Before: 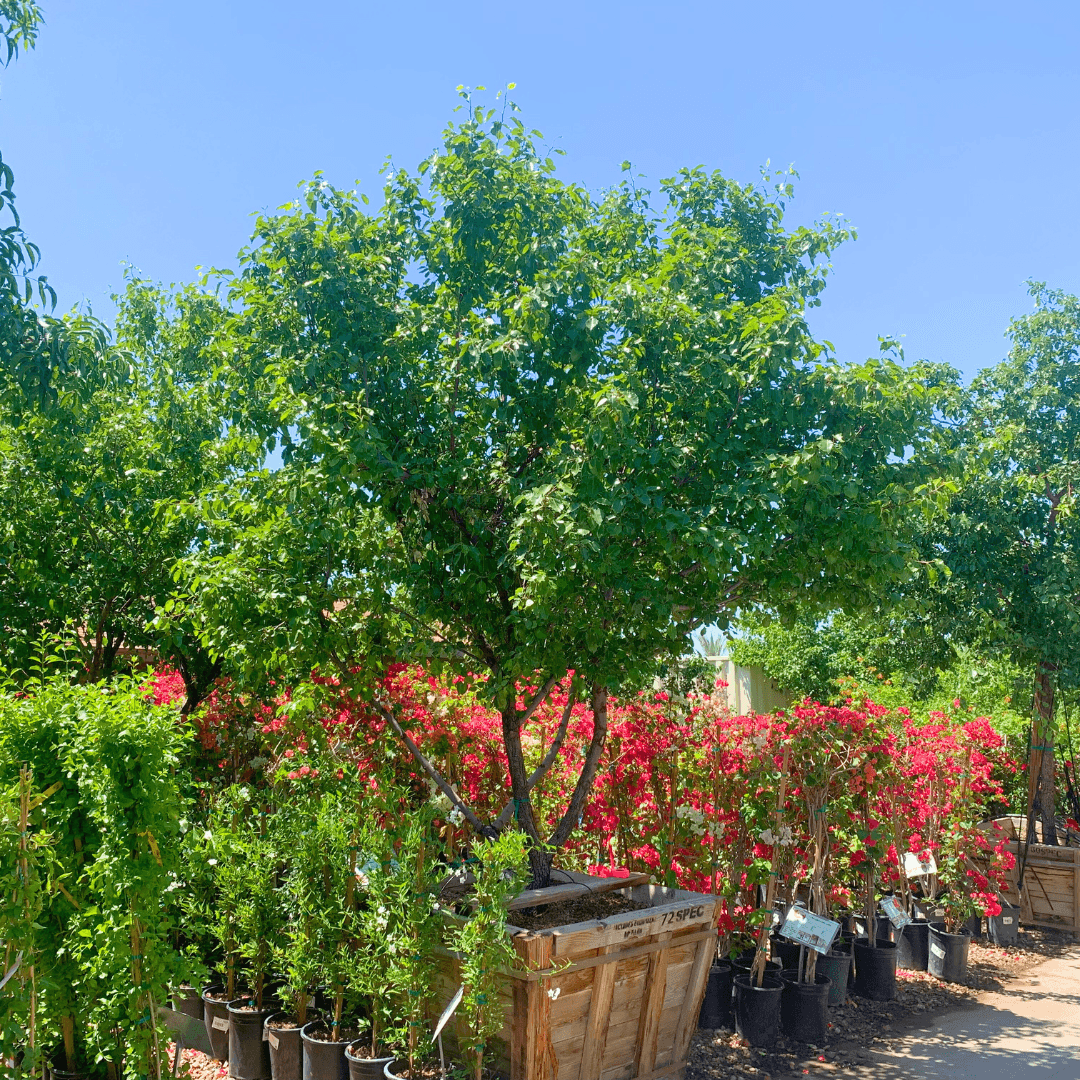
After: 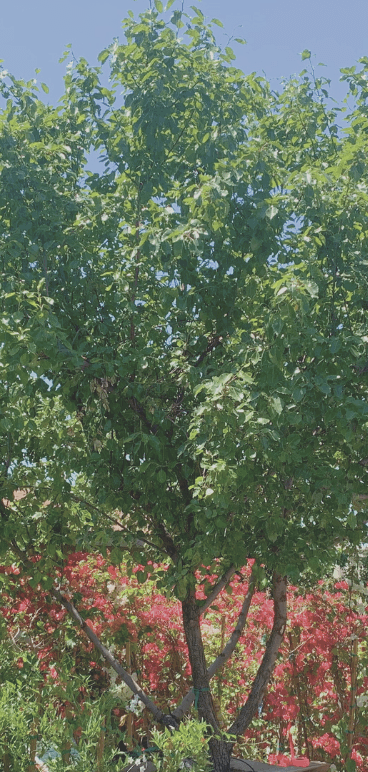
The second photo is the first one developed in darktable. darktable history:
crop and rotate: left 29.678%, top 10.391%, right 36.226%, bottom 18.041%
contrast brightness saturation: contrast -0.257, saturation -0.436
color balance rgb: shadows lift › chroma 0.957%, shadows lift › hue 113.37°, global offset › luminance 0.488%, perceptual saturation grading › global saturation -0.046%
